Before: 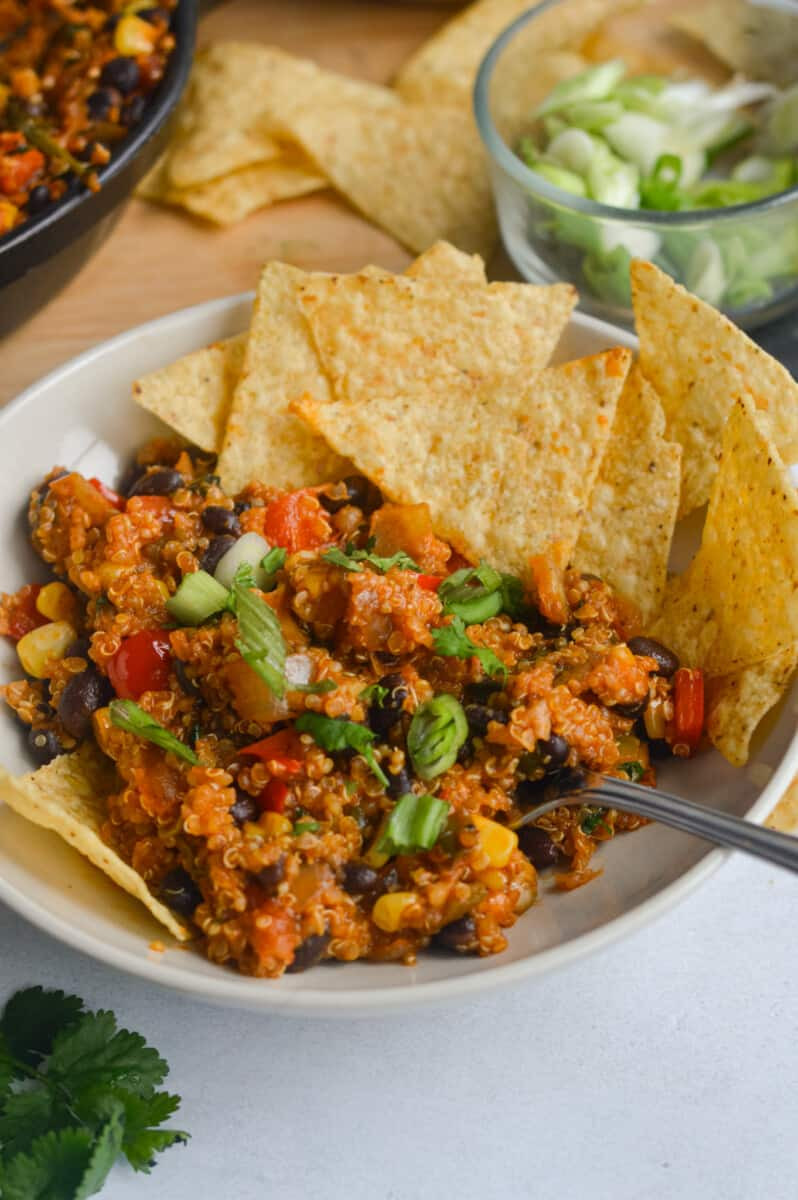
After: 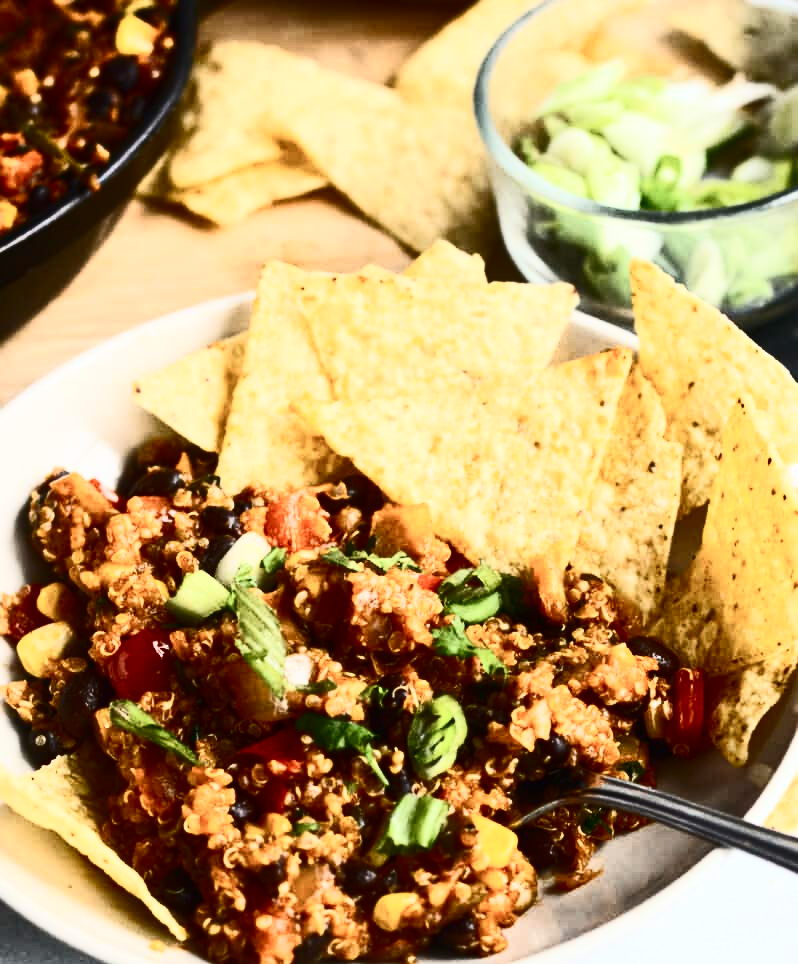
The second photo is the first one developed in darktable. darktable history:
contrast brightness saturation: contrast 0.93, brightness 0.2
crop: bottom 19.644%
